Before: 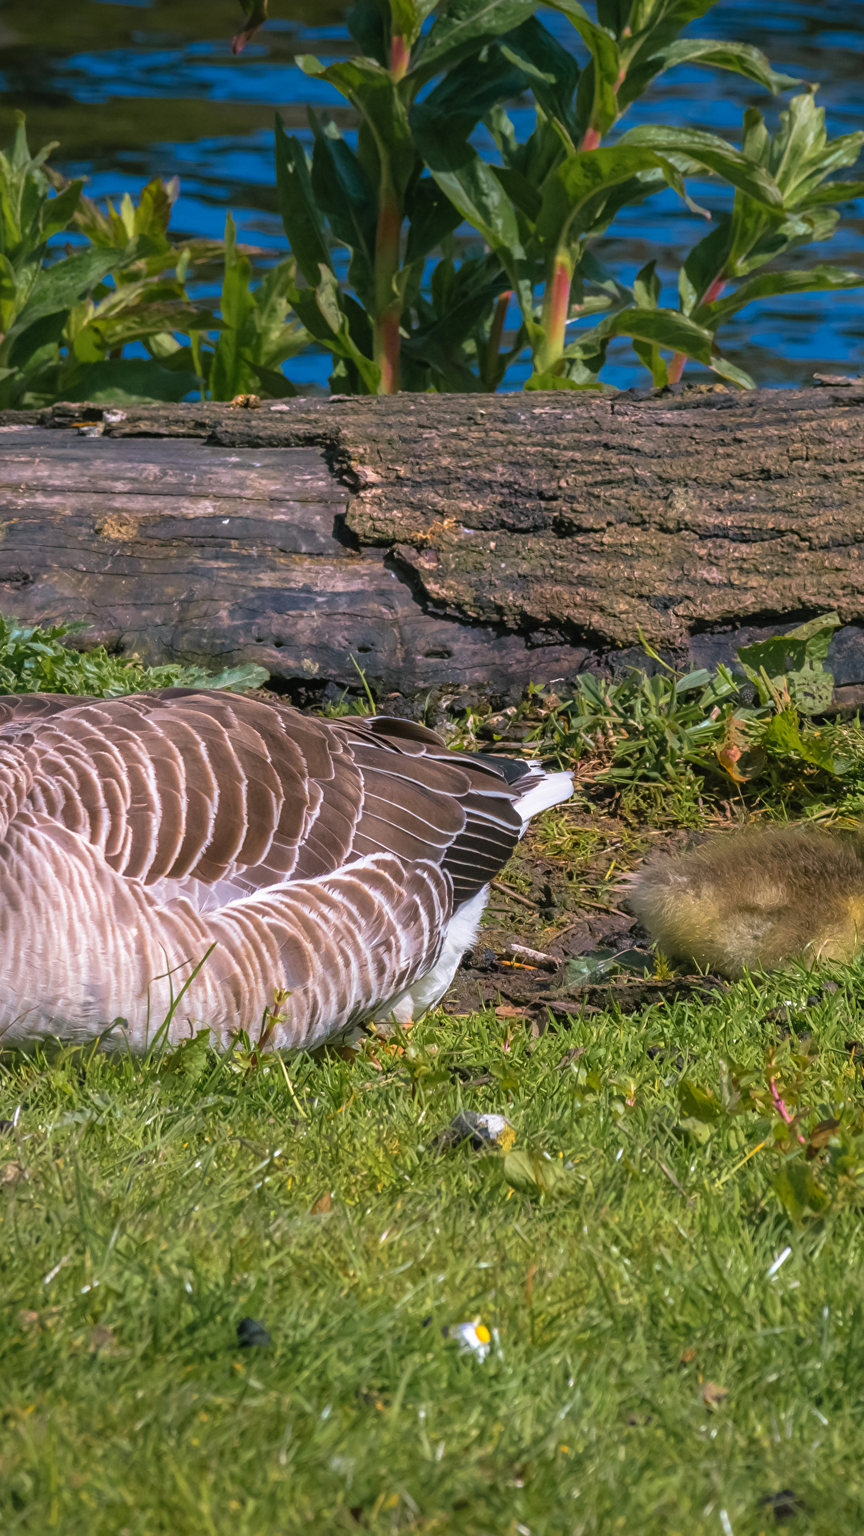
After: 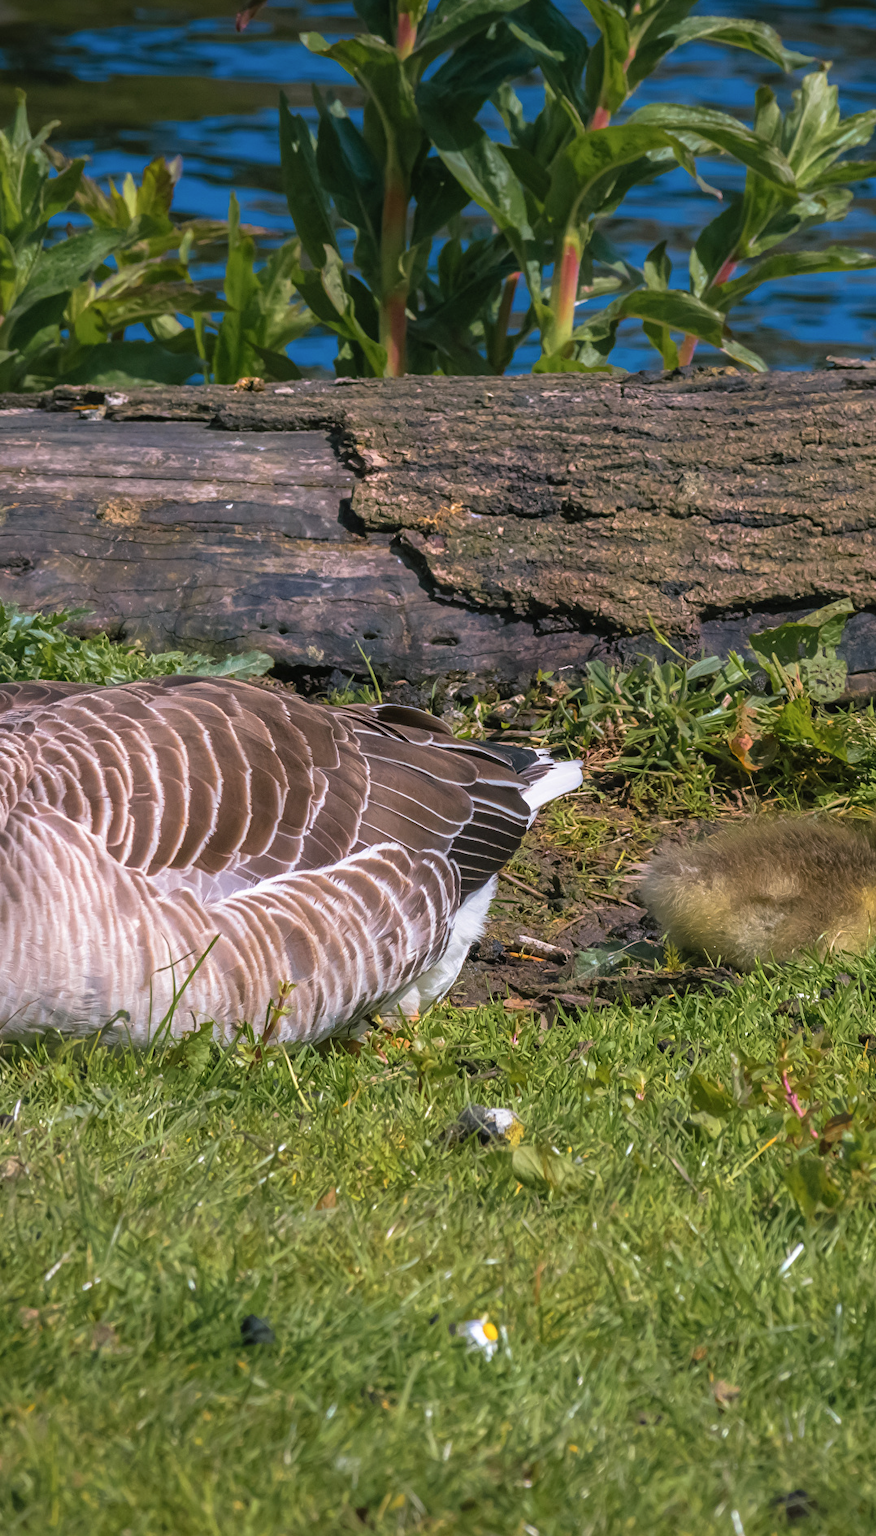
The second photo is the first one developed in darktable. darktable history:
contrast brightness saturation: saturation -0.068
crop: top 1.559%, right 0.041%
